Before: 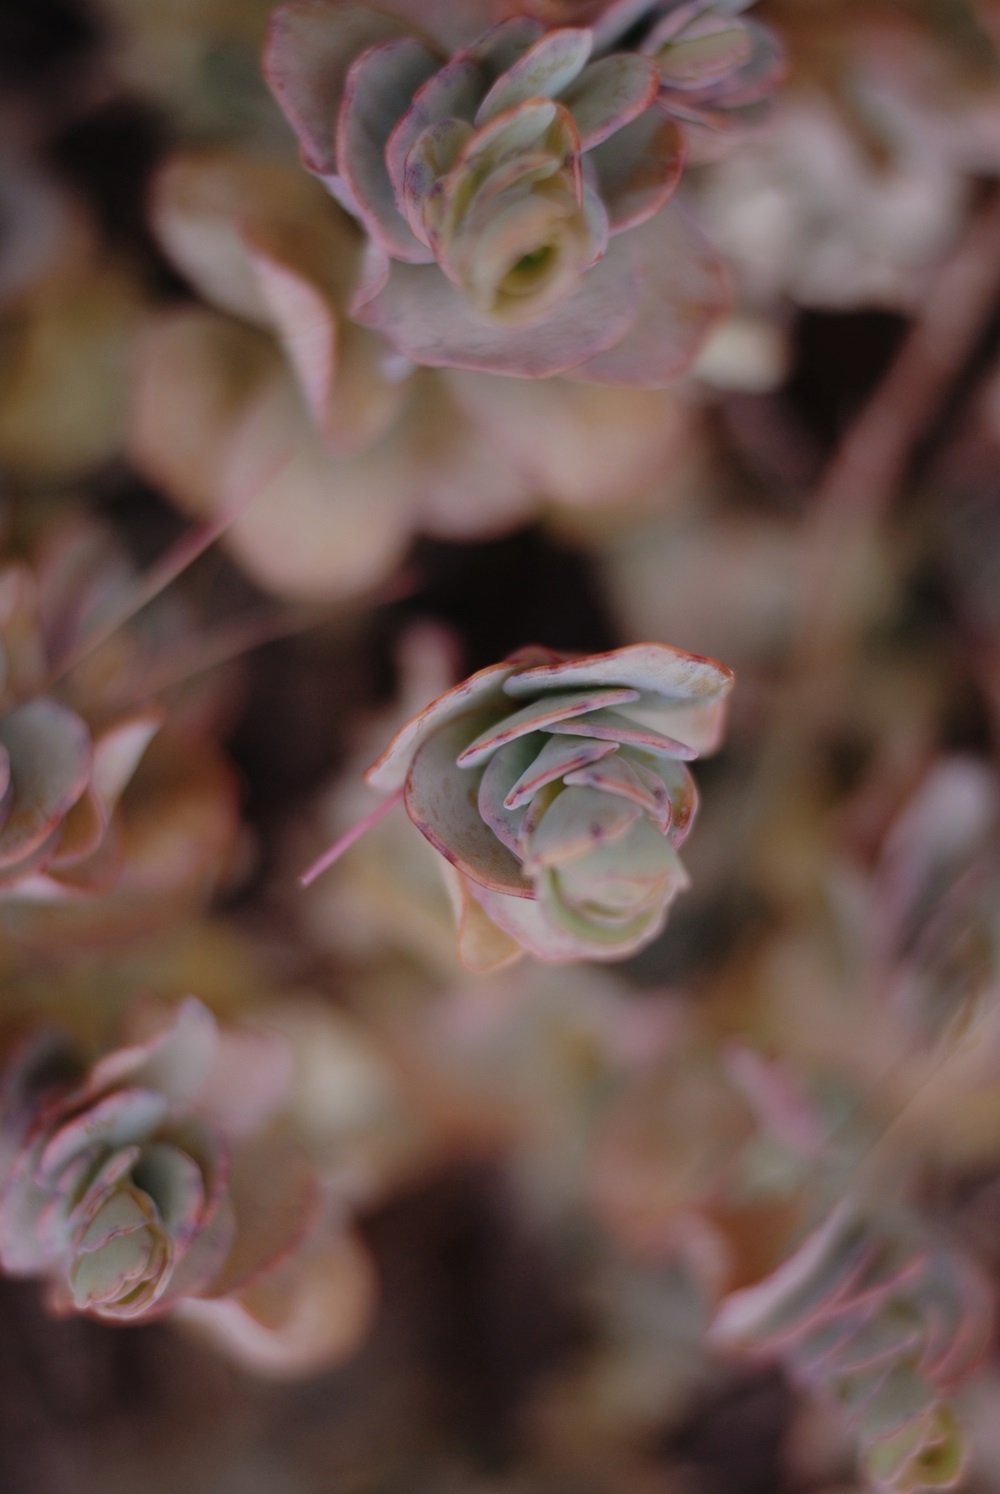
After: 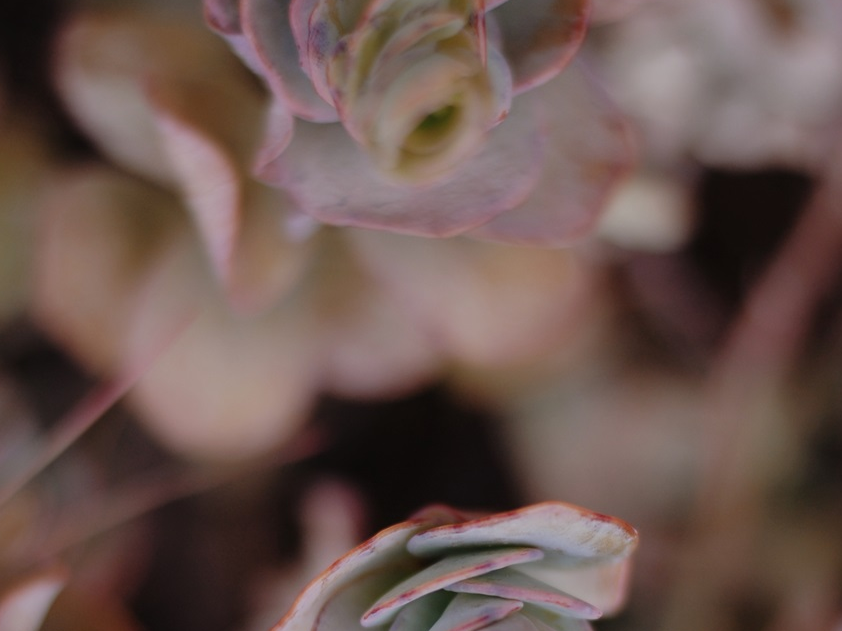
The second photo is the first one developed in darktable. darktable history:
crop and rotate: left 9.694%, top 9.496%, right 6.024%, bottom 48.247%
